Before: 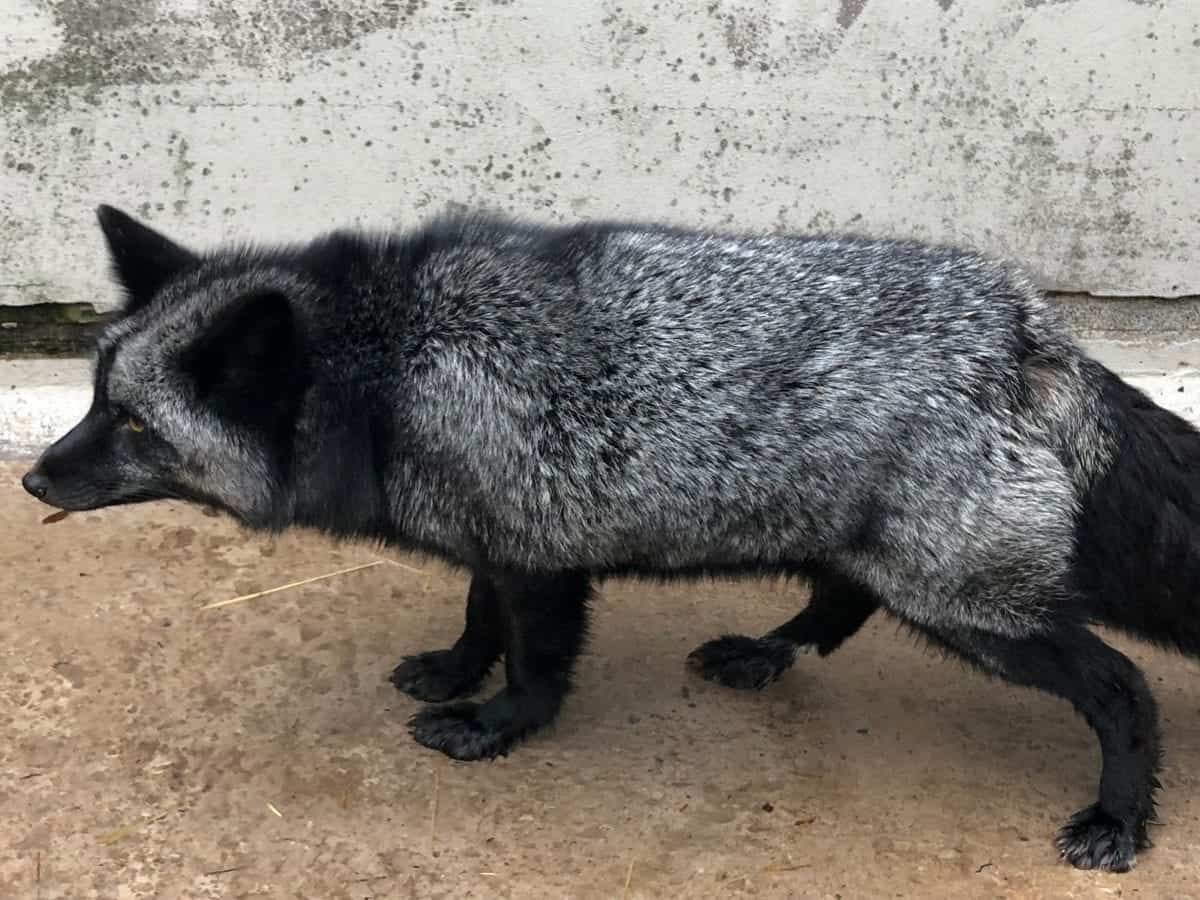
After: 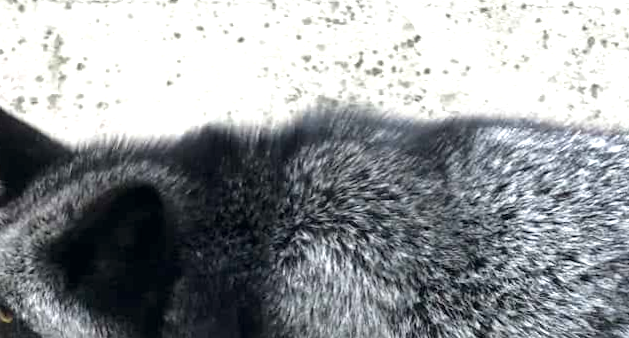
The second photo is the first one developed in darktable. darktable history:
crop: left 10.121%, top 10.631%, right 36.218%, bottom 51.526%
rotate and perspective: rotation 0.226°, lens shift (vertical) -0.042, crop left 0.023, crop right 0.982, crop top 0.006, crop bottom 0.994
exposure: exposure 0.77 EV, compensate highlight preservation false
